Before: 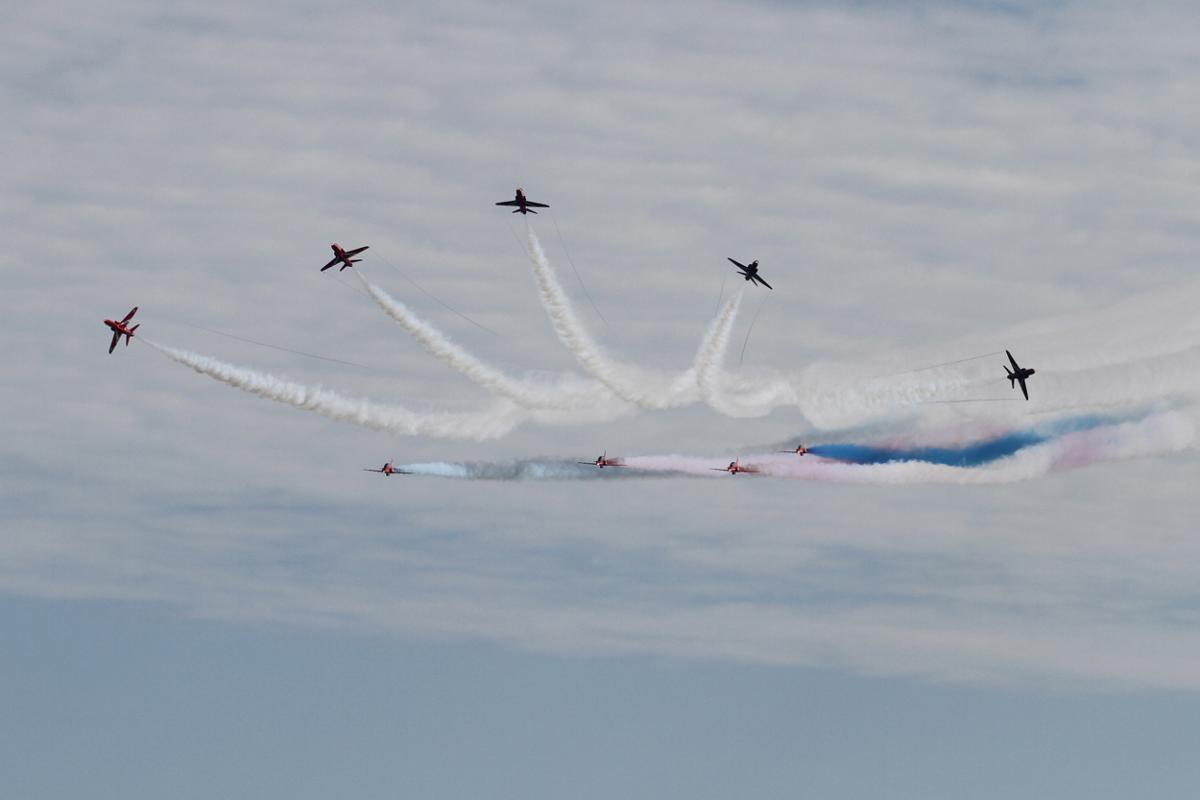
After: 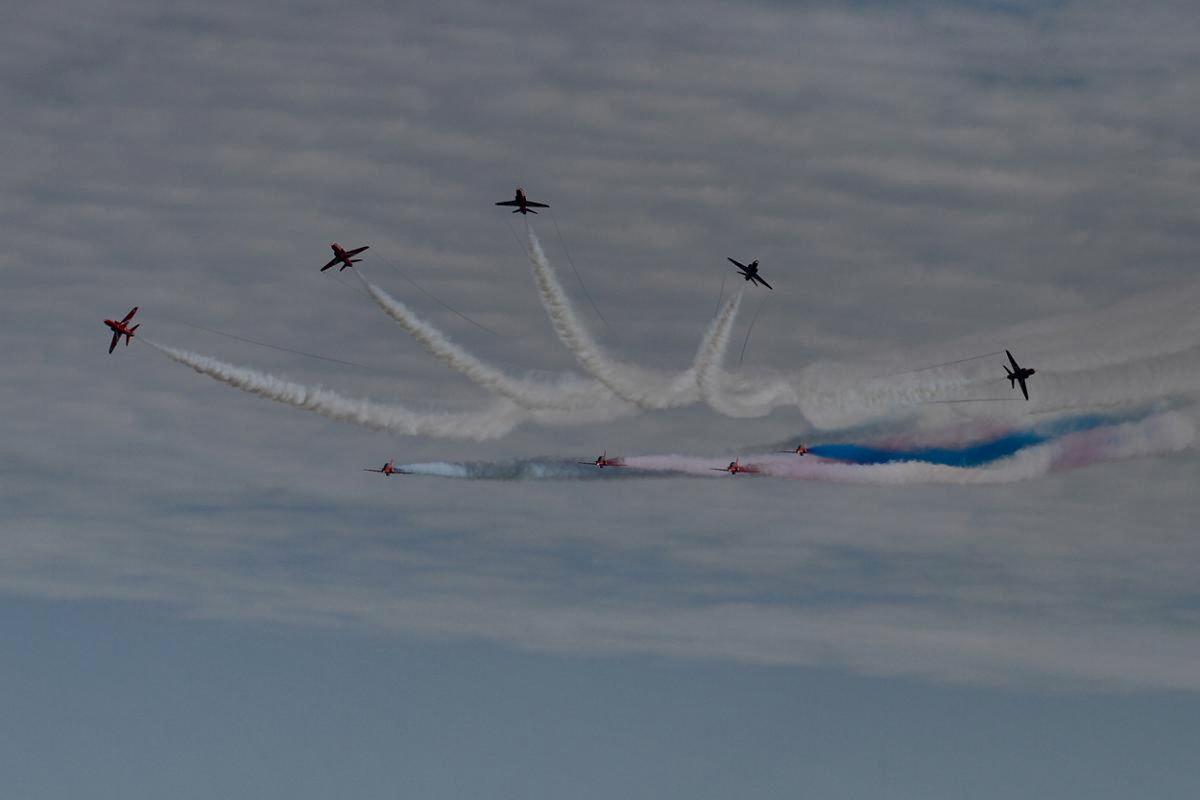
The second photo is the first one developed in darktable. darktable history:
filmic rgb: hardness 4.17
shadows and highlights: radius 123.98, shadows 100, white point adjustment -3, highlights -100, highlights color adjustment 89.84%, soften with gaussian
